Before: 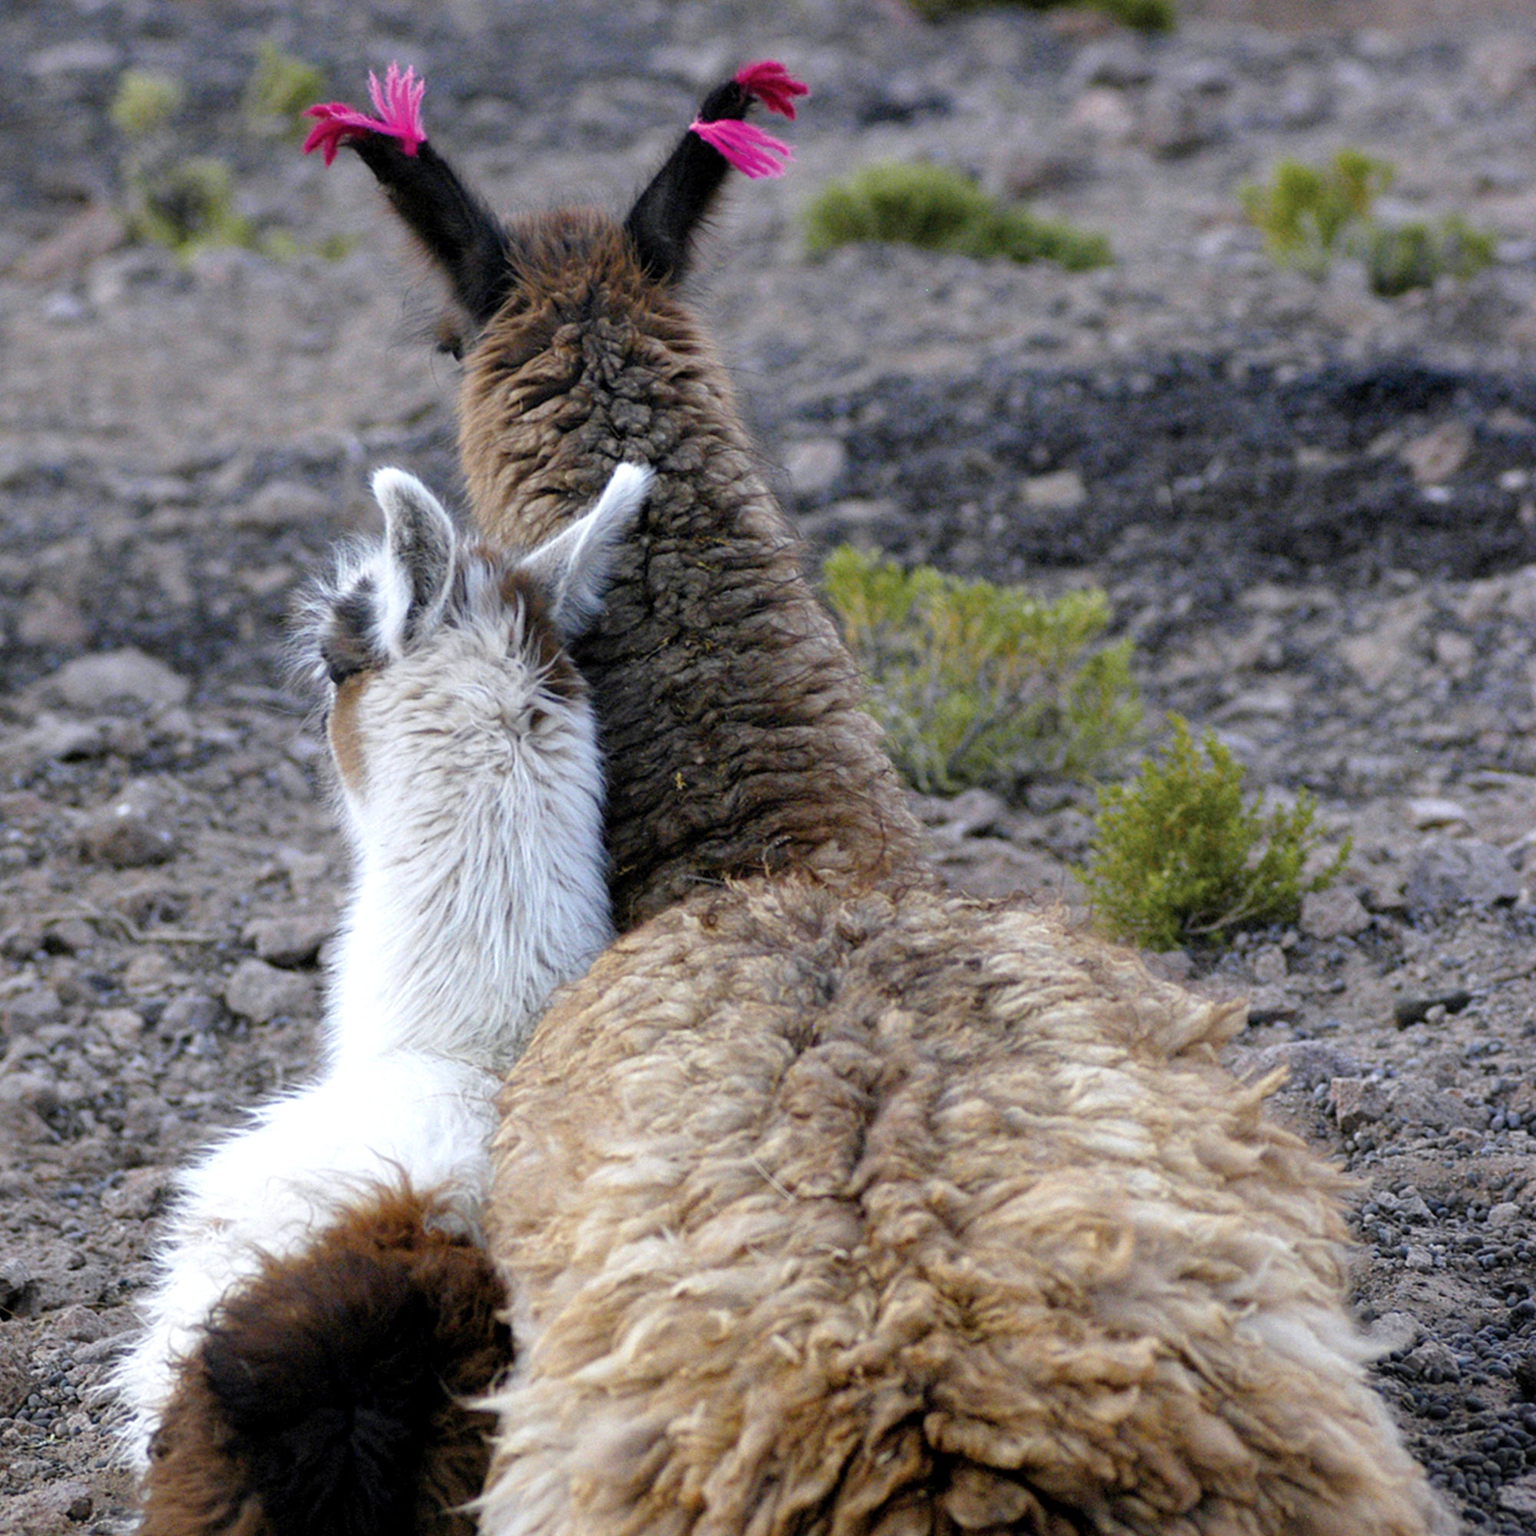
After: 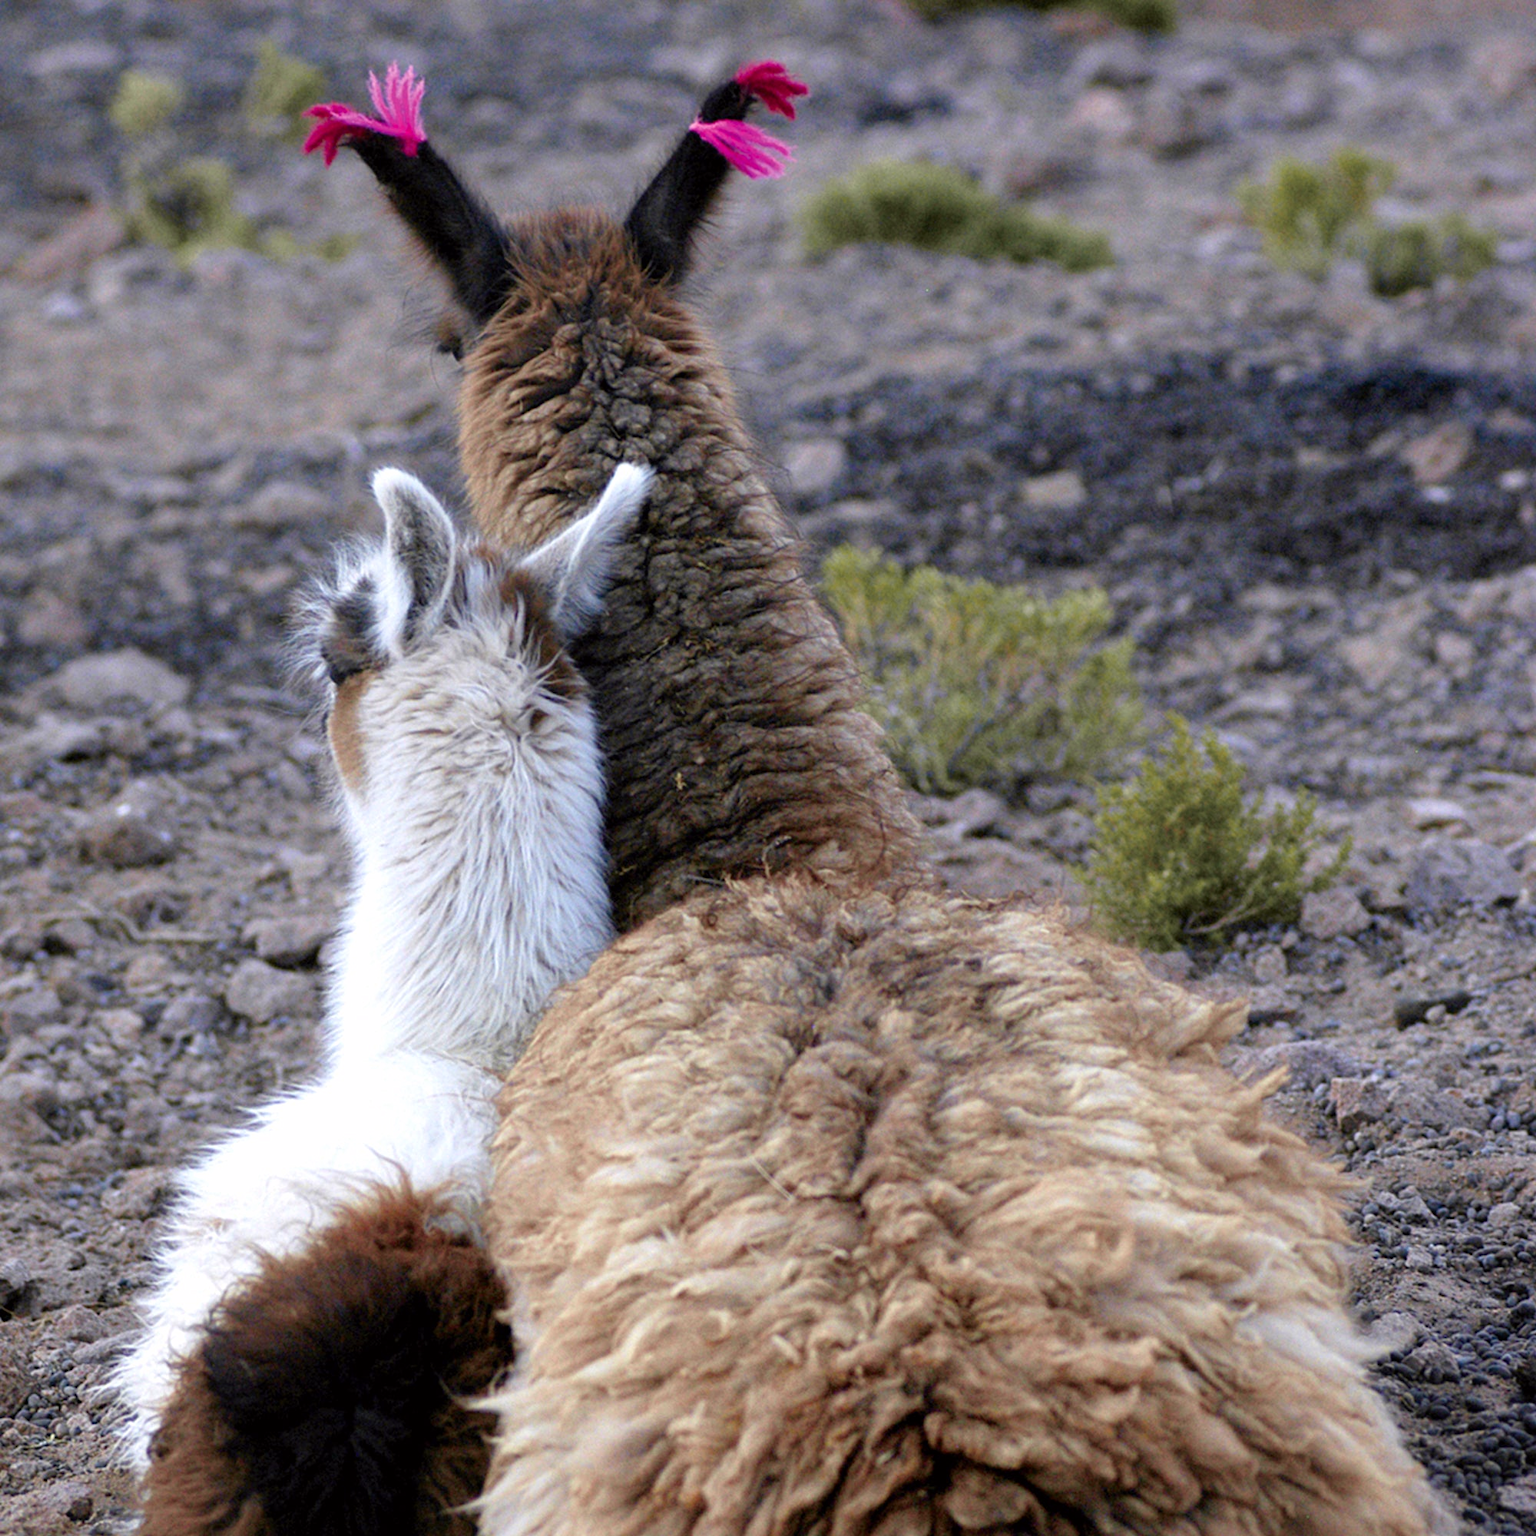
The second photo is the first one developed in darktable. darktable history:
tone curve: curves: ch1 [(0, 0) (0.214, 0.291) (0.372, 0.44) (0.463, 0.476) (0.498, 0.502) (0.521, 0.531) (1, 1)]; ch2 [(0, 0) (0.456, 0.447) (0.5, 0.5) (0.547, 0.557) (0.592, 0.57) (0.631, 0.602) (1, 1)], color space Lab, independent channels, preserve colors none
